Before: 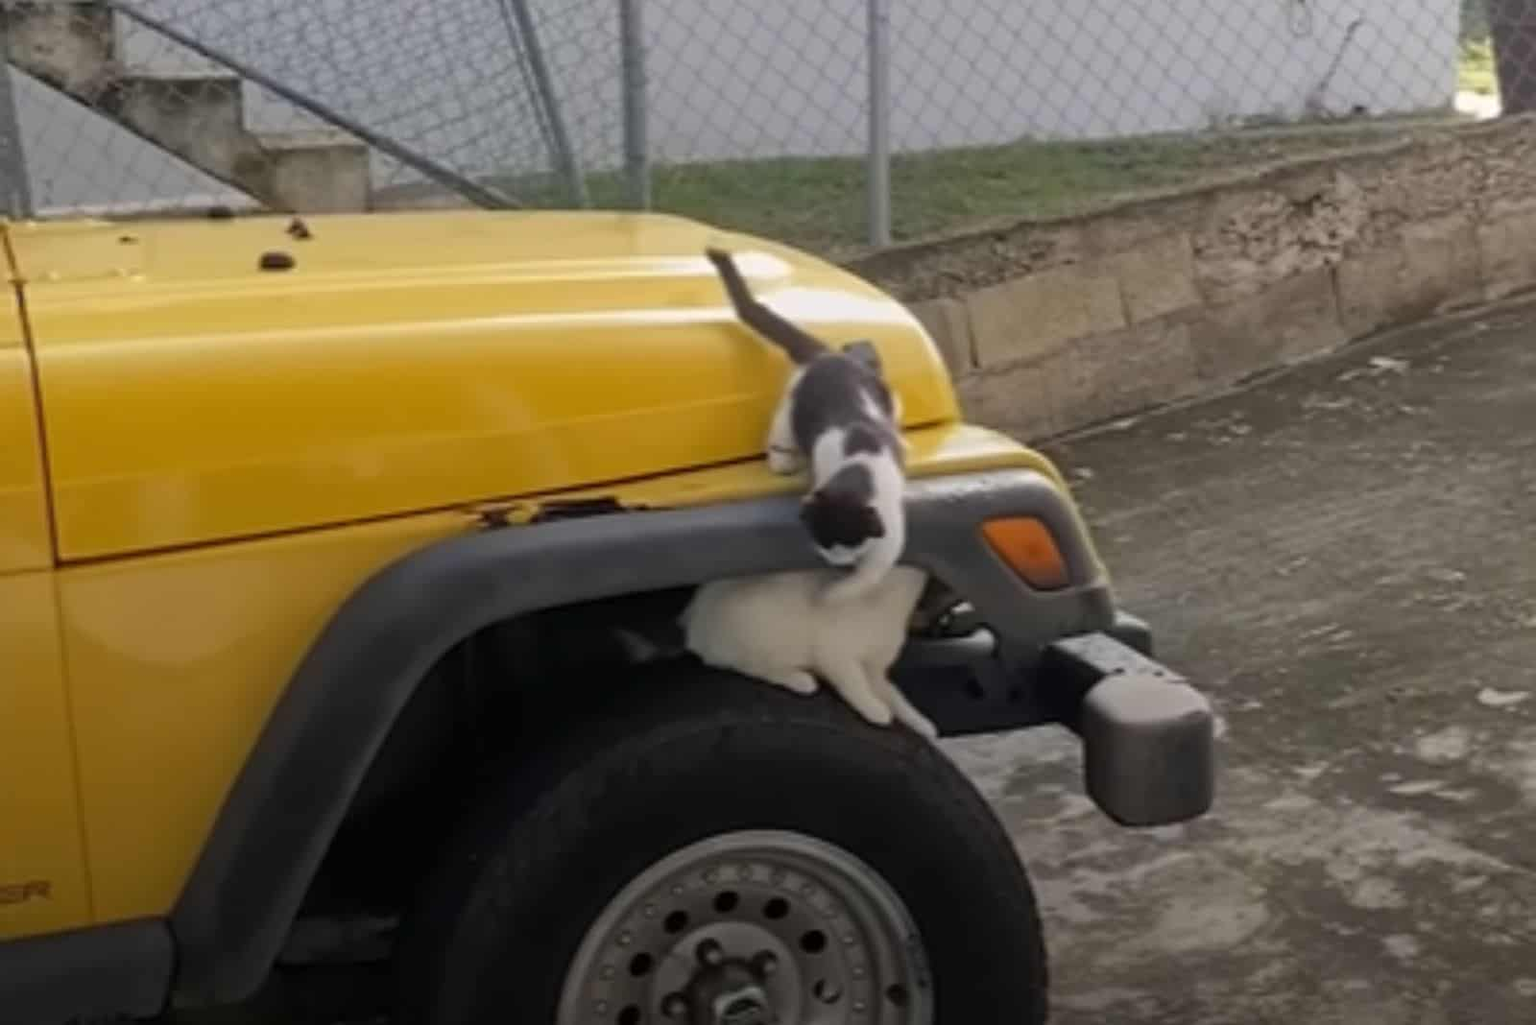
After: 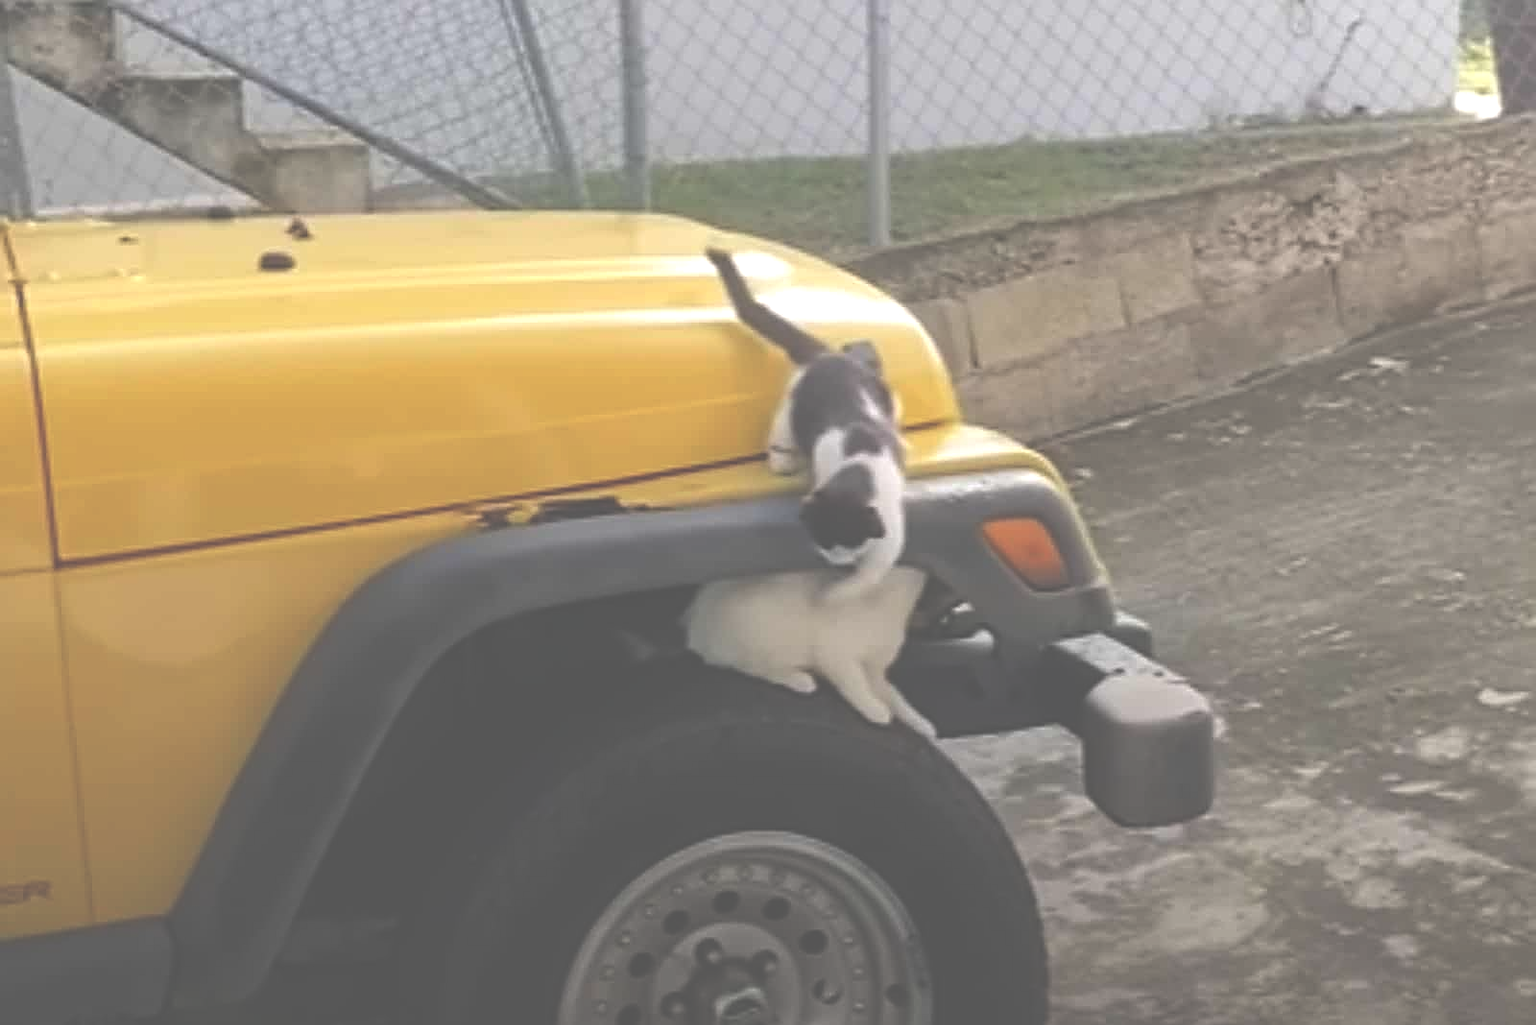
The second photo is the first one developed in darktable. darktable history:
exposure: black level correction -0.071, exposure 0.502 EV, compensate highlight preservation false
sharpen: on, module defaults
